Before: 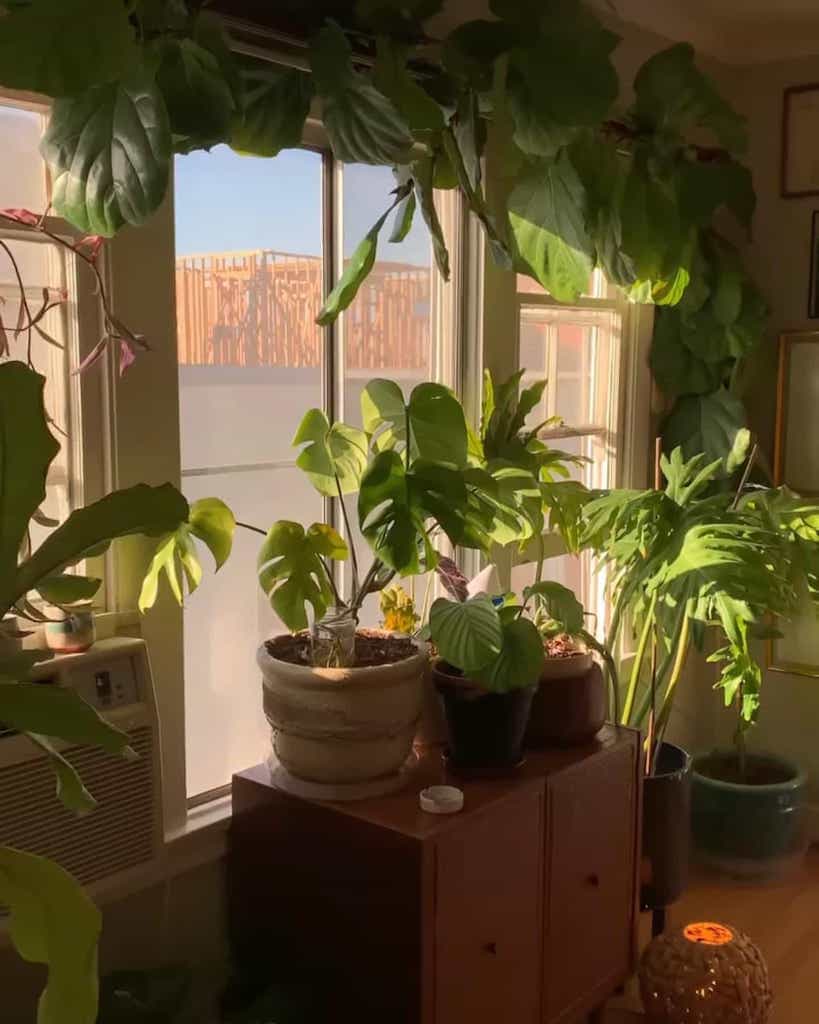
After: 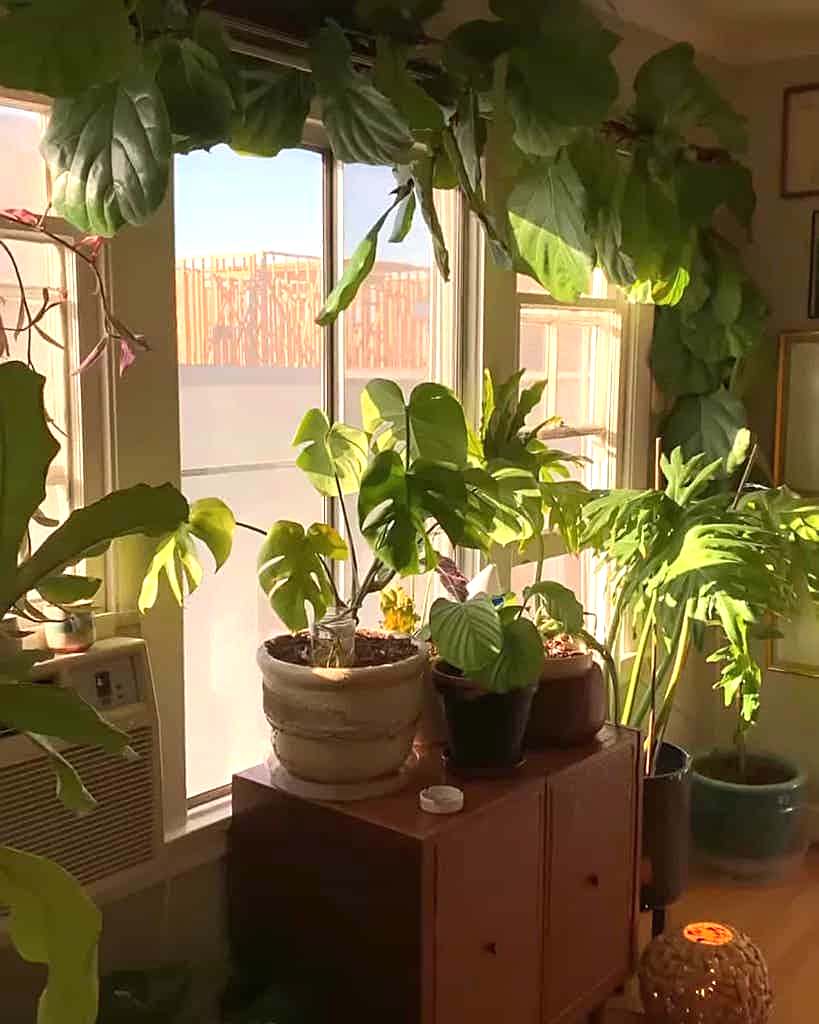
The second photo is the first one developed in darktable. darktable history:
exposure: black level correction 0, exposure 0.698 EV, compensate highlight preservation false
sharpen: on, module defaults
